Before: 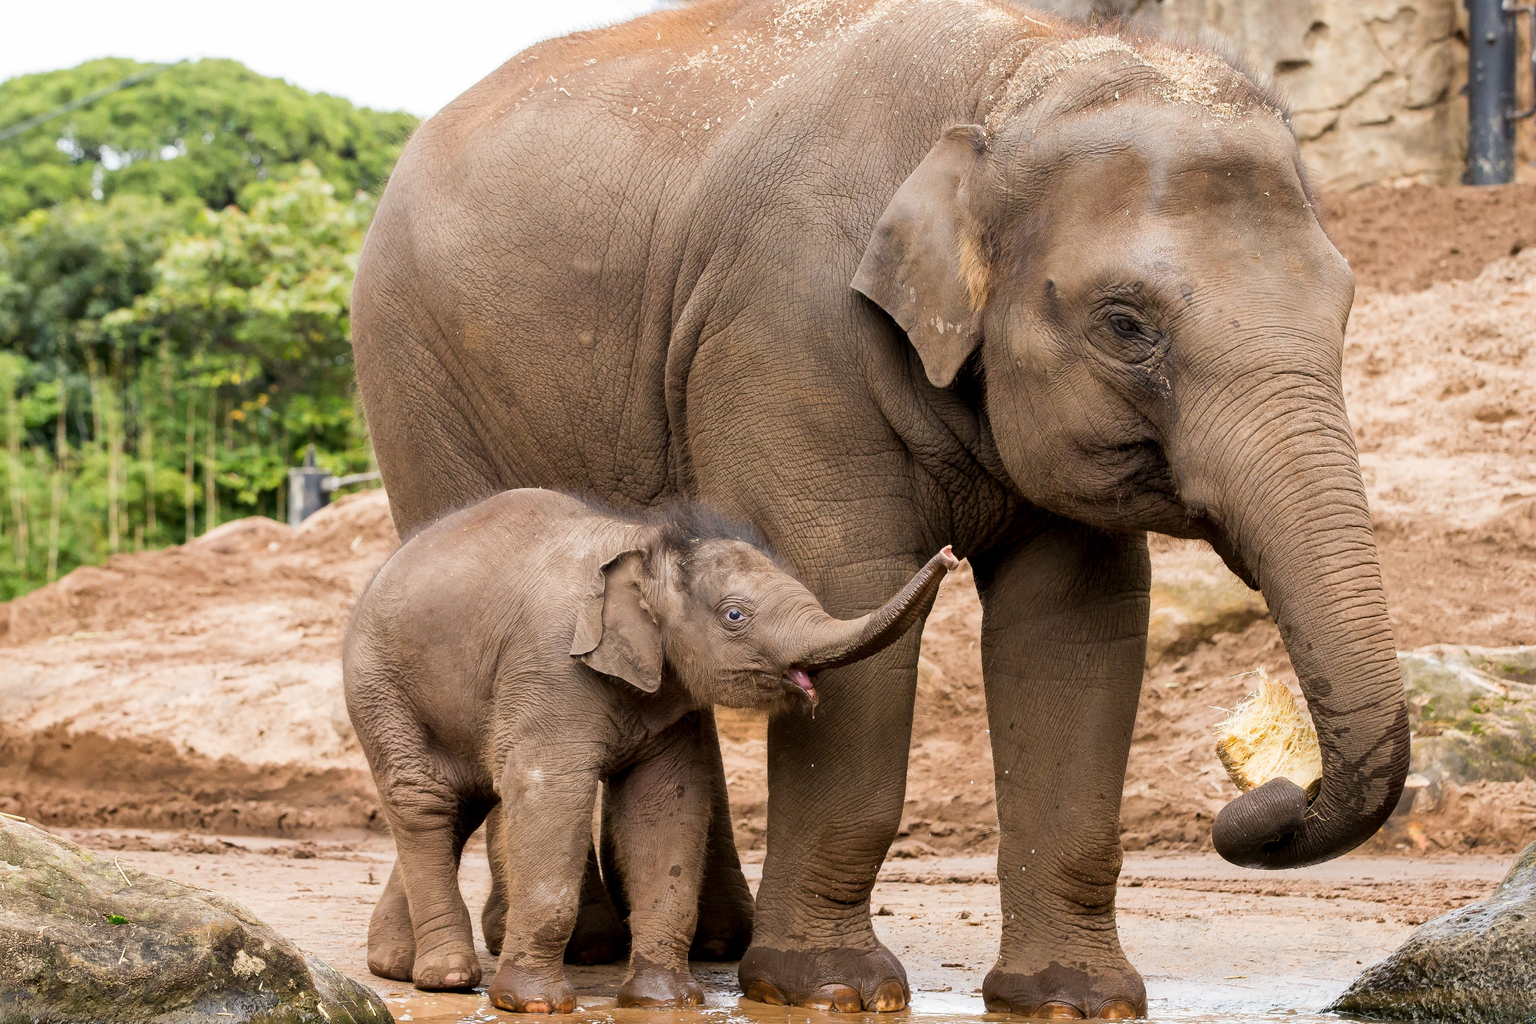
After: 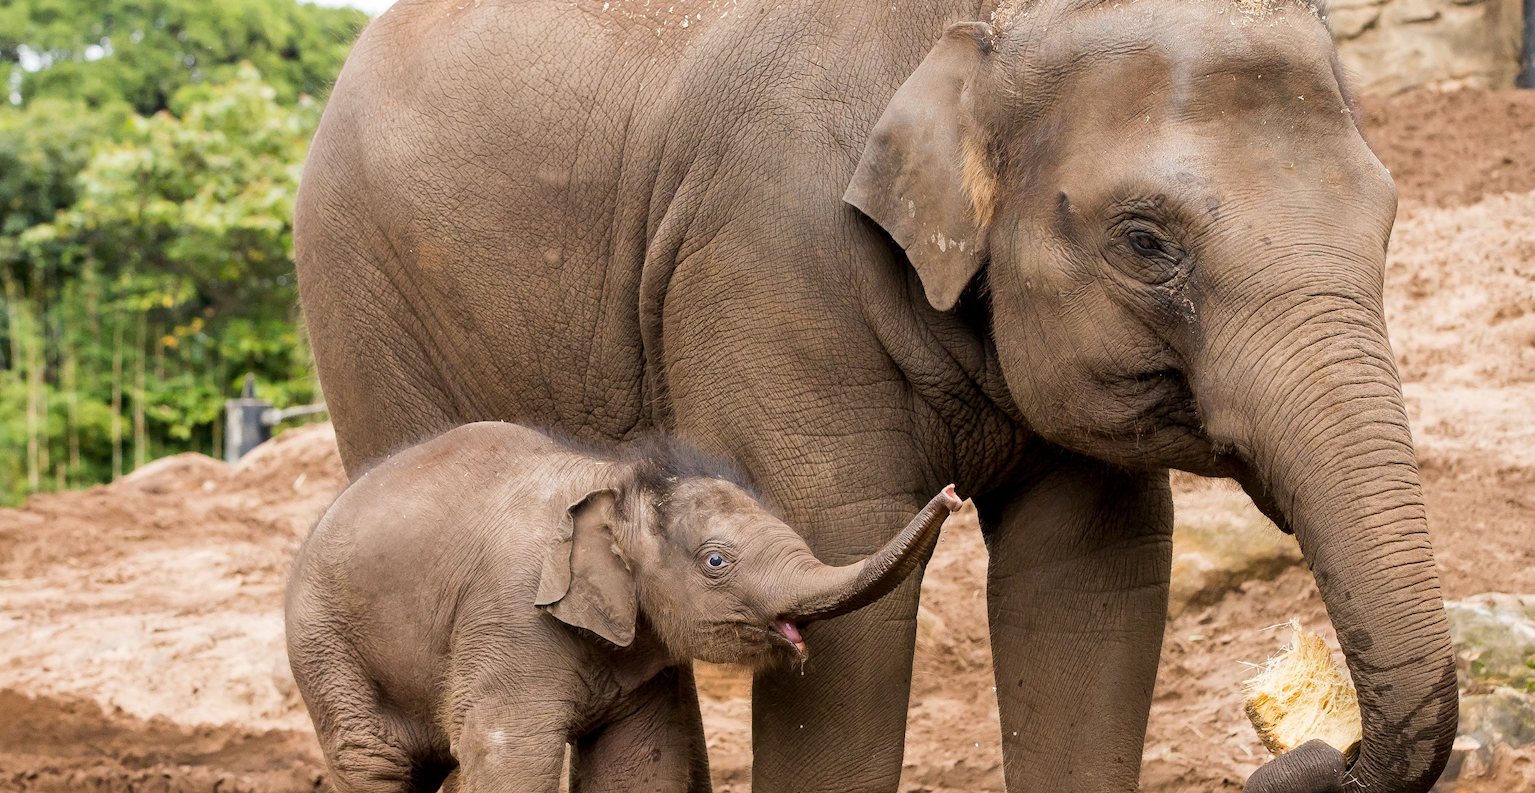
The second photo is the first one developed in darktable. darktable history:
crop: left 5.478%, top 10.26%, right 3.547%, bottom 19.28%
